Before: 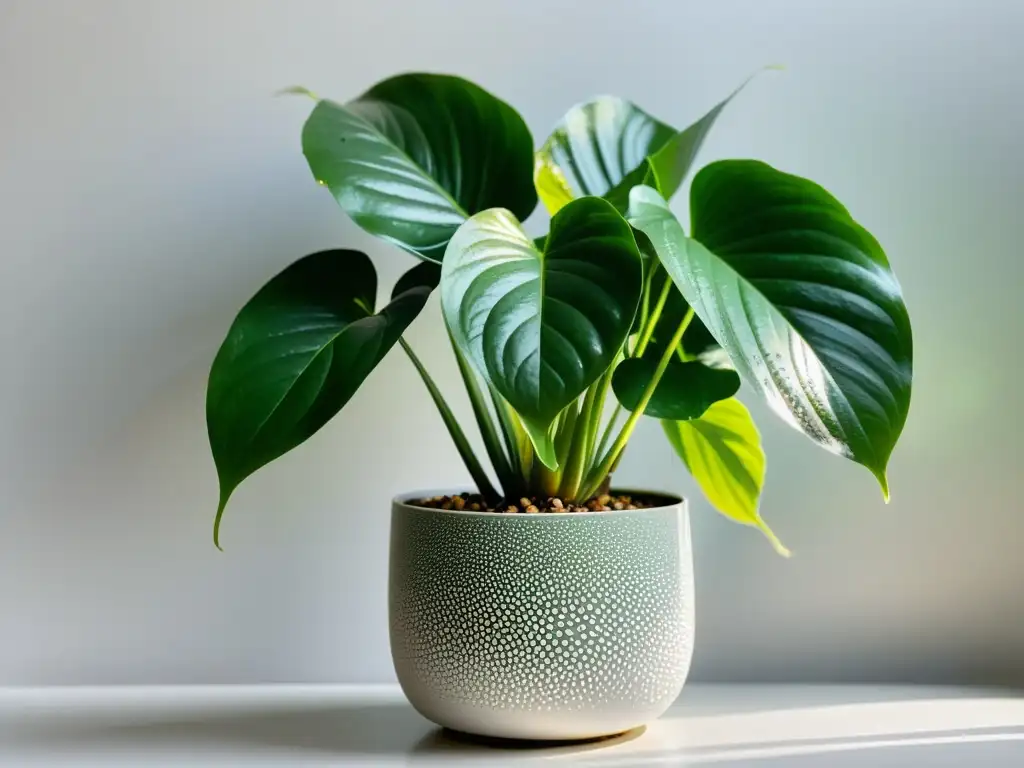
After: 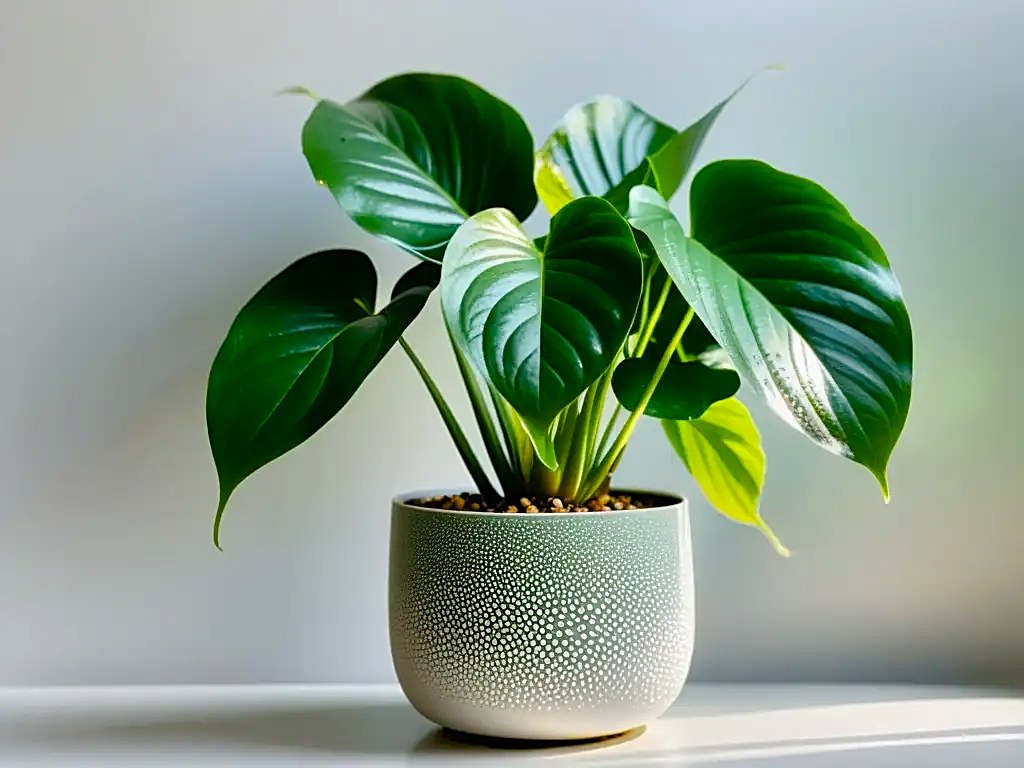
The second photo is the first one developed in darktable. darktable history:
white balance: emerald 1
color balance rgb: perceptual saturation grading › global saturation 35%, perceptual saturation grading › highlights -30%, perceptual saturation grading › shadows 35%, perceptual brilliance grading › global brilliance 3%, perceptual brilliance grading › highlights -3%, perceptual brilliance grading › shadows 3%
sharpen: on, module defaults
